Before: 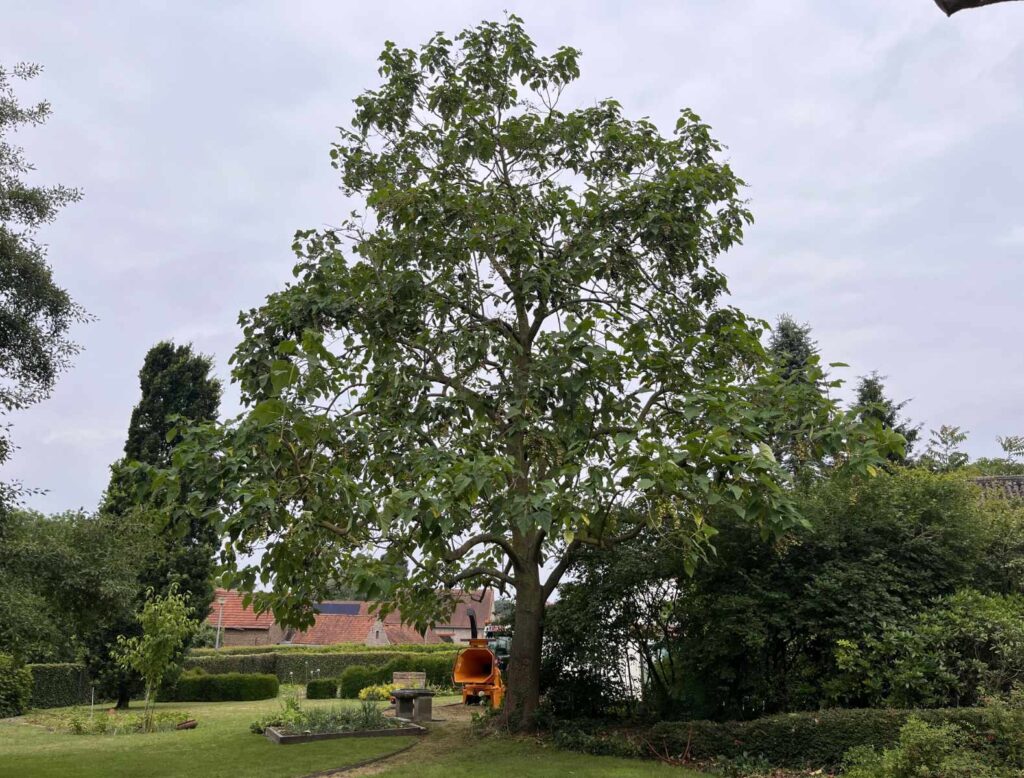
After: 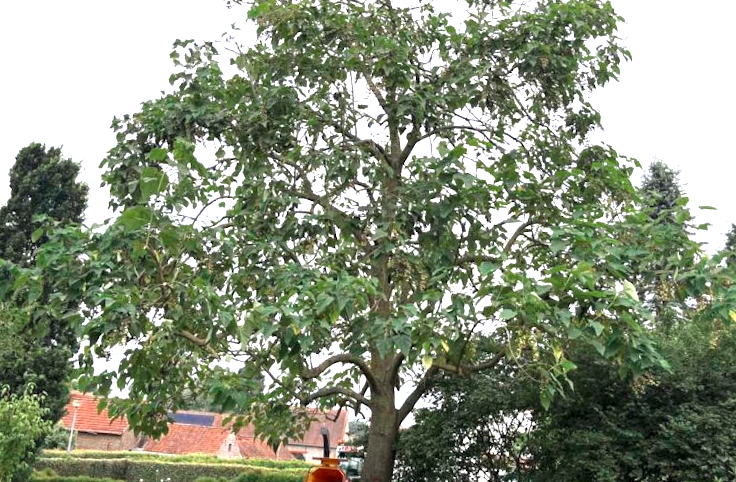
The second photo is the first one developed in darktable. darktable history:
local contrast: highlights 105%, shadows 98%, detail 119%, midtone range 0.2
exposure: black level correction 0, exposure 1.442 EV, compensate exposure bias true, compensate highlight preservation false
color zones: curves: ch0 [(0, 0.5) (0.125, 0.4) (0.25, 0.5) (0.375, 0.4) (0.5, 0.4) (0.625, 0.35) (0.75, 0.35) (0.875, 0.5)]; ch1 [(0, 0.35) (0.125, 0.45) (0.25, 0.35) (0.375, 0.35) (0.5, 0.35) (0.625, 0.35) (0.75, 0.45) (0.875, 0.35)]; ch2 [(0, 0.6) (0.125, 0.5) (0.25, 0.5) (0.375, 0.6) (0.5, 0.6) (0.625, 0.5) (0.75, 0.5) (0.875, 0.5)]
crop and rotate: angle -3.69°, left 9.833%, top 20.759%, right 12.321%, bottom 12.159%
